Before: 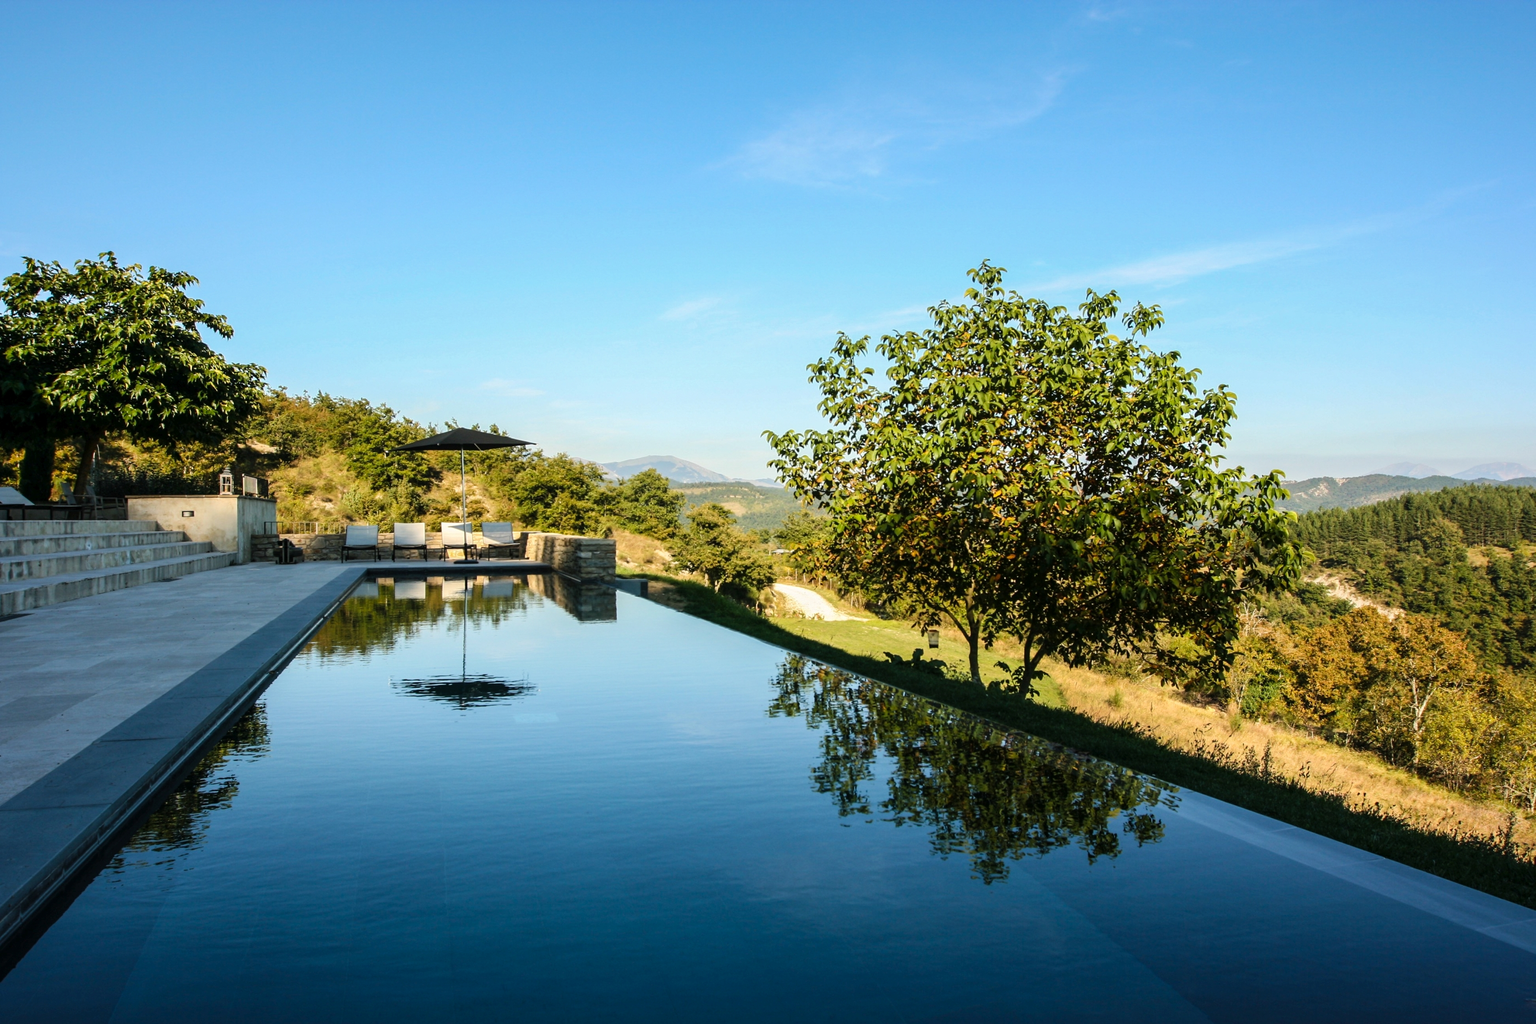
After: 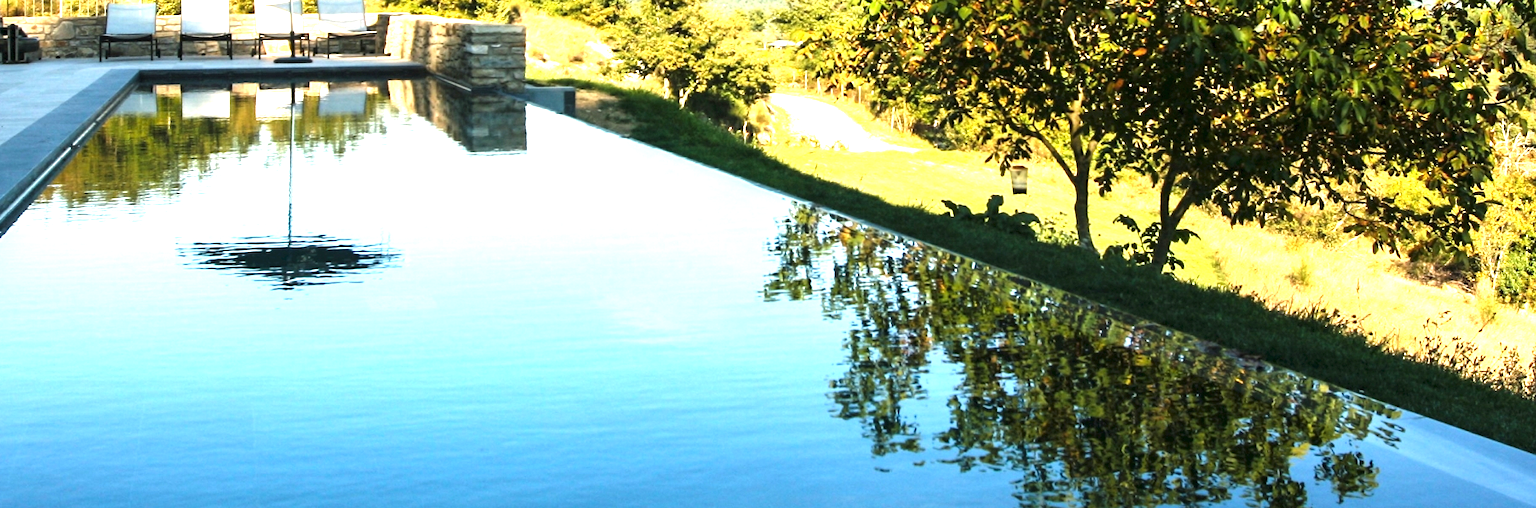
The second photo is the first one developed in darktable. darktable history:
exposure: black level correction 0, exposure 1.45 EV, compensate exposure bias true, compensate highlight preservation false
crop: left 18.091%, top 51.13%, right 17.525%, bottom 16.85%
shadows and highlights: shadows -10, white point adjustment 1.5, highlights 10
